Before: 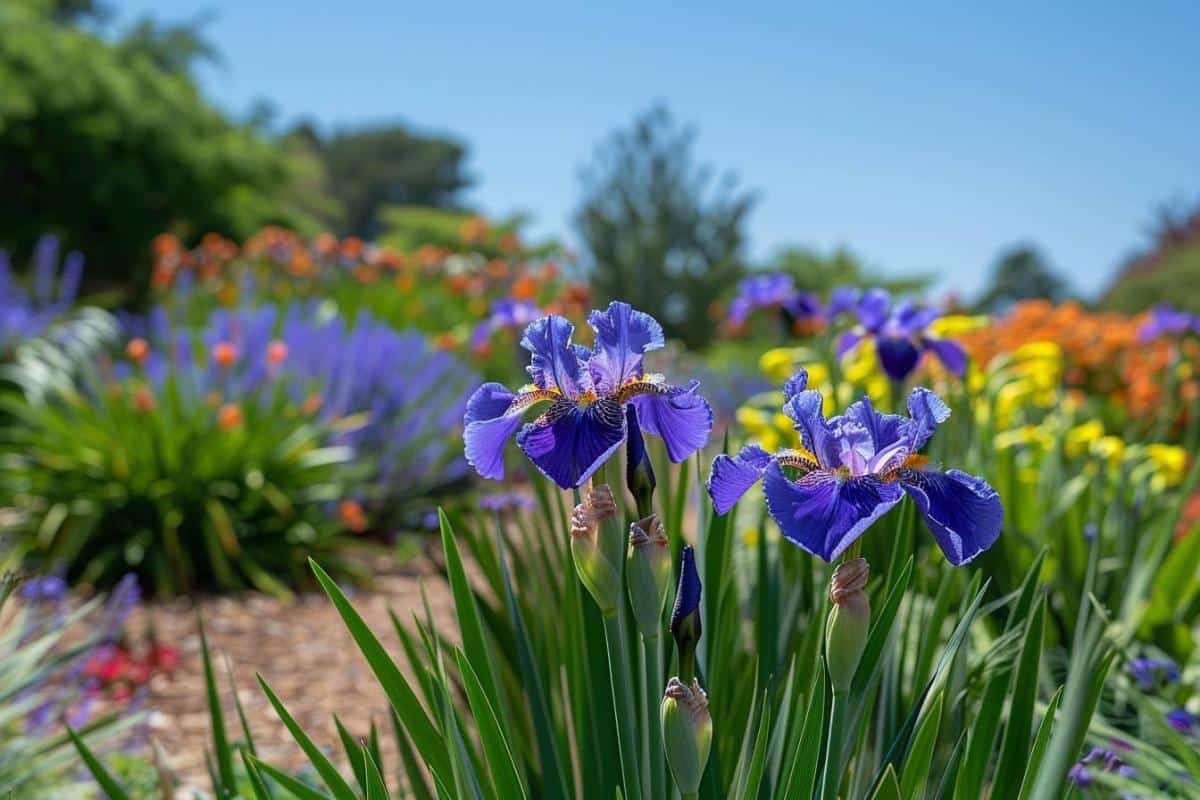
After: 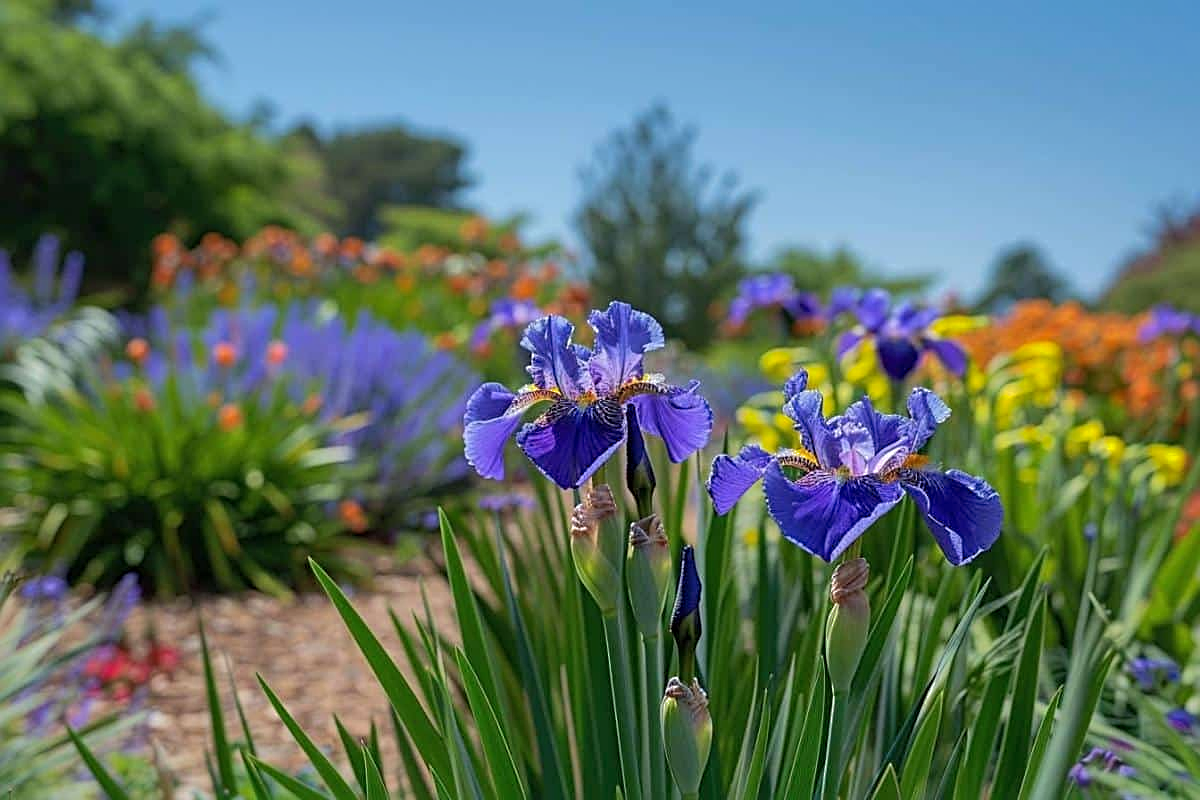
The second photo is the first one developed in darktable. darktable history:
shadows and highlights: shadows 39.24, highlights -59.92
sharpen: radius 2.742
